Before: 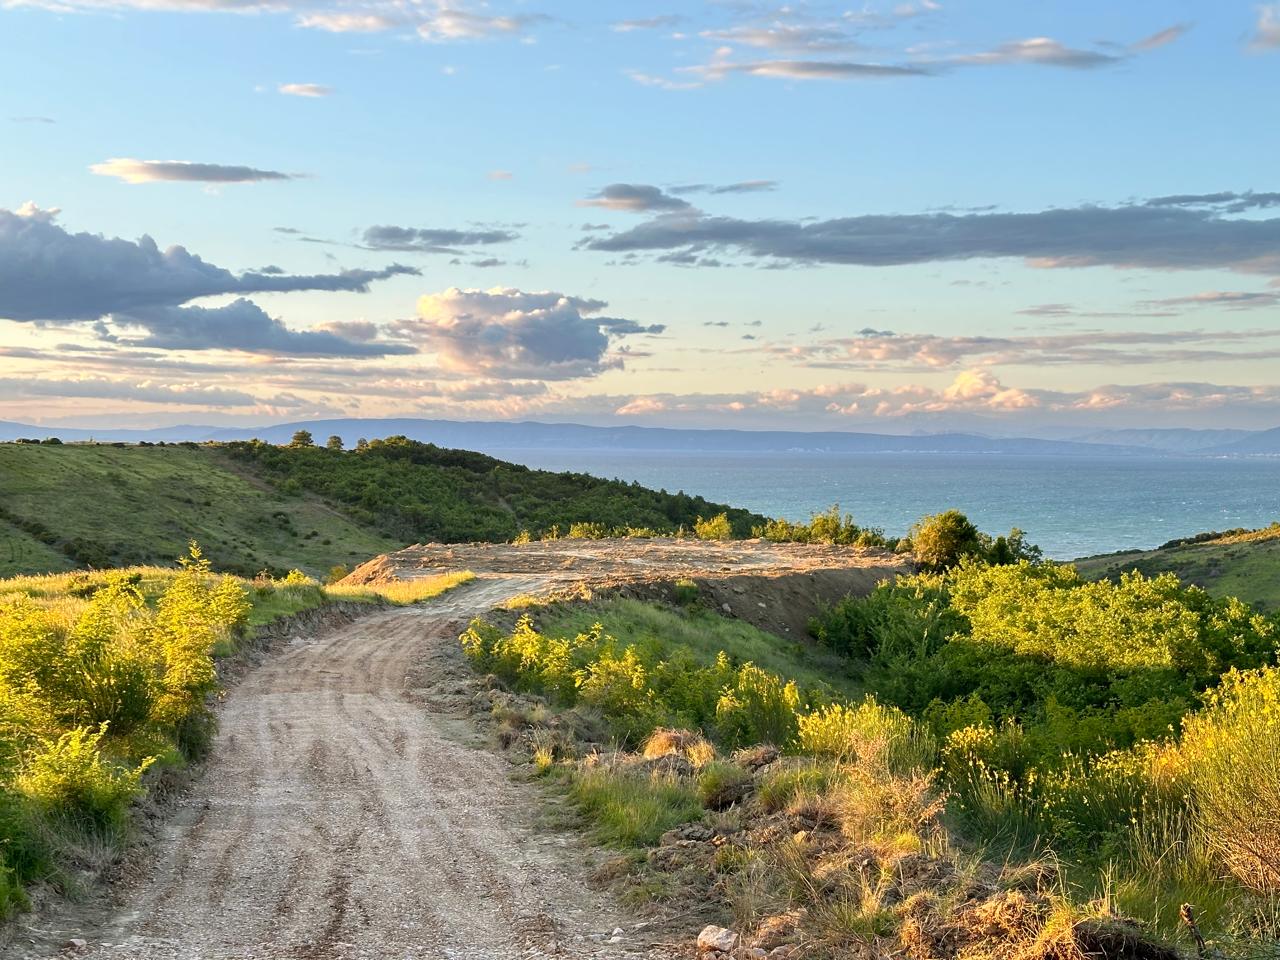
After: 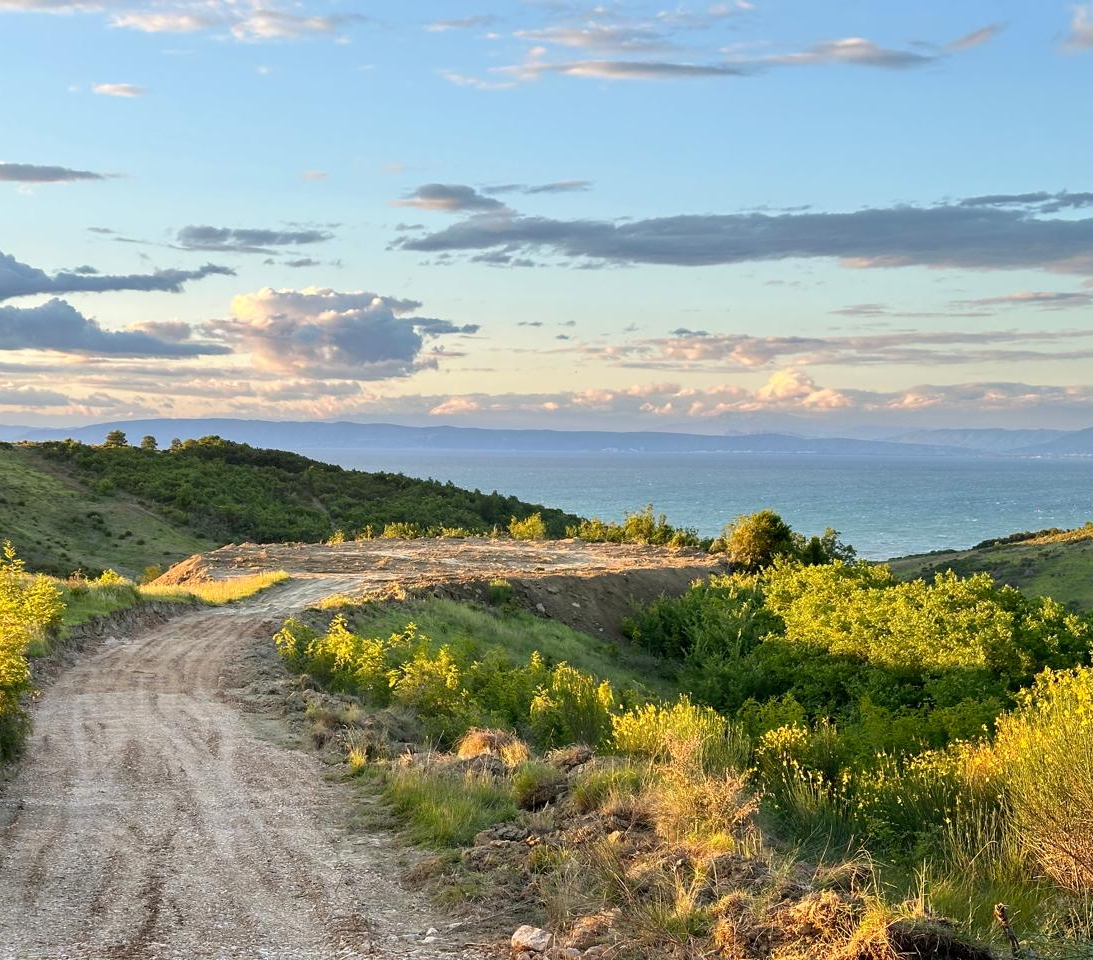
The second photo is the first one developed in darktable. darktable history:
crop and rotate: left 14.584%
tone equalizer: on, module defaults
